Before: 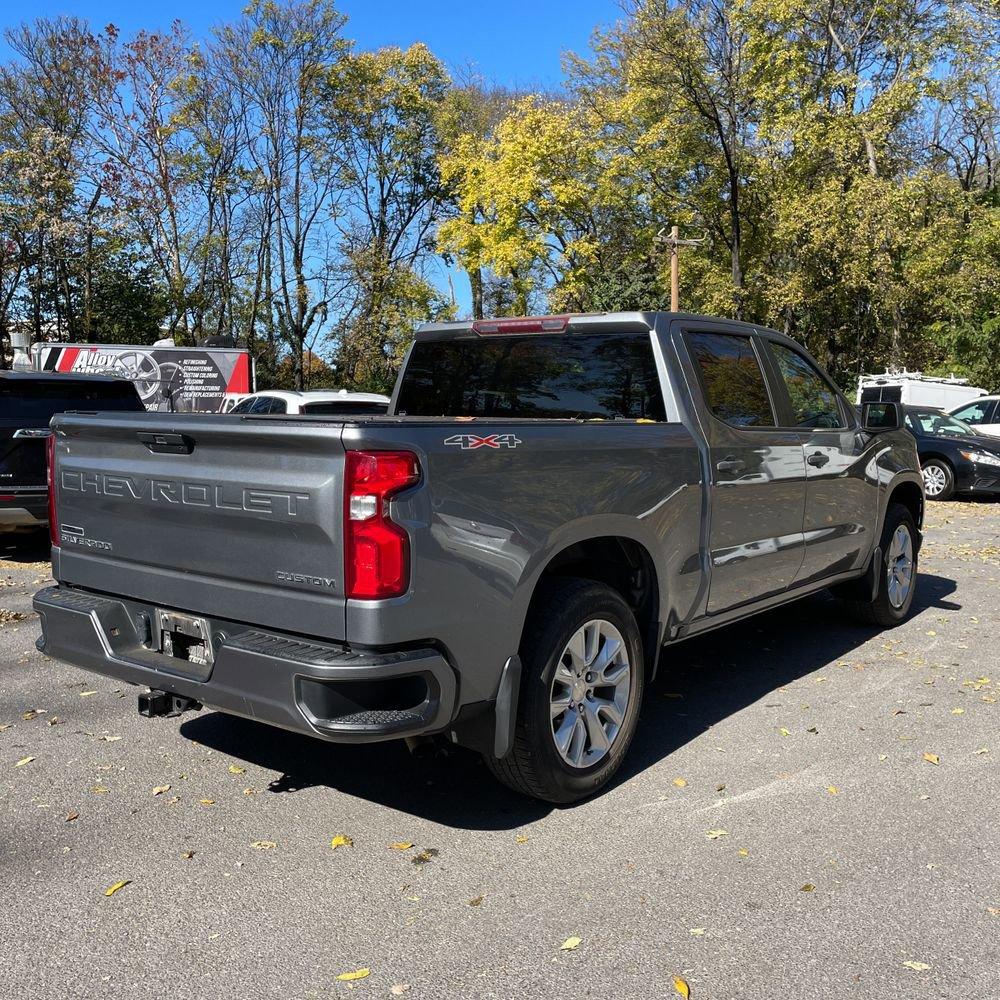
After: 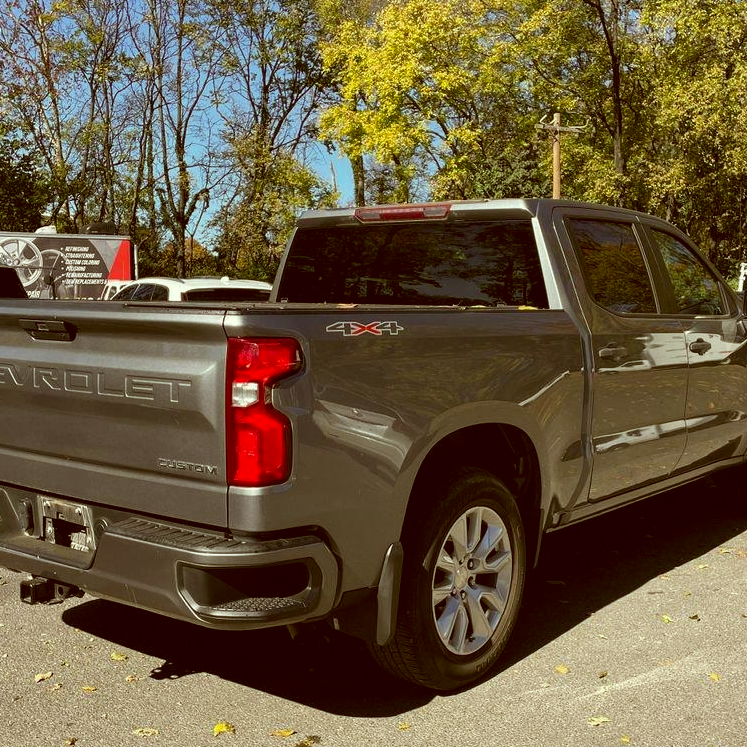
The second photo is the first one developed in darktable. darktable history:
color correction: highlights a* -5.3, highlights b* 9.8, shadows a* 9.8, shadows b* 24.26
crop and rotate: left 11.831%, top 11.346%, right 13.429%, bottom 13.899%
